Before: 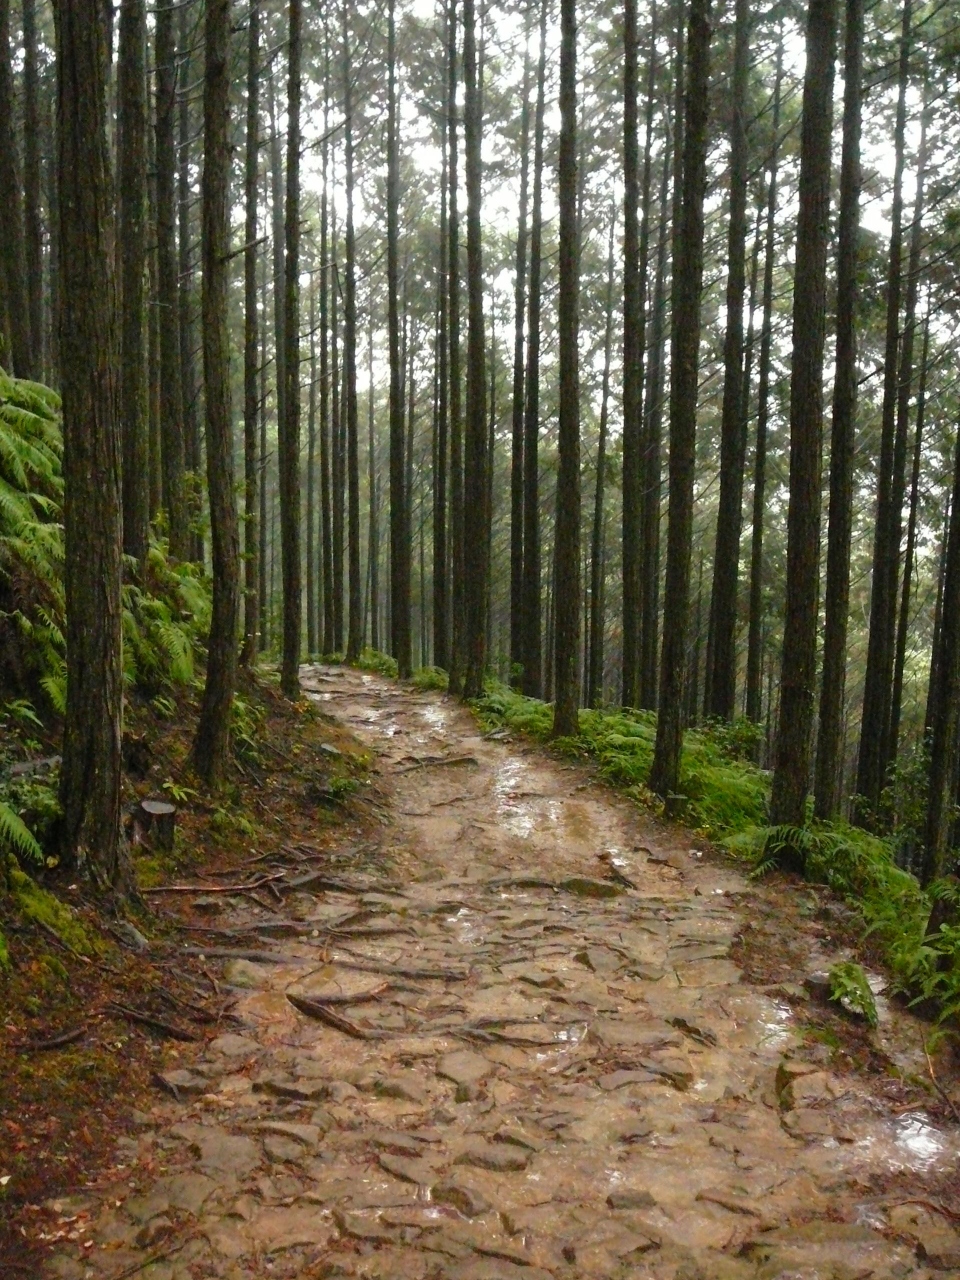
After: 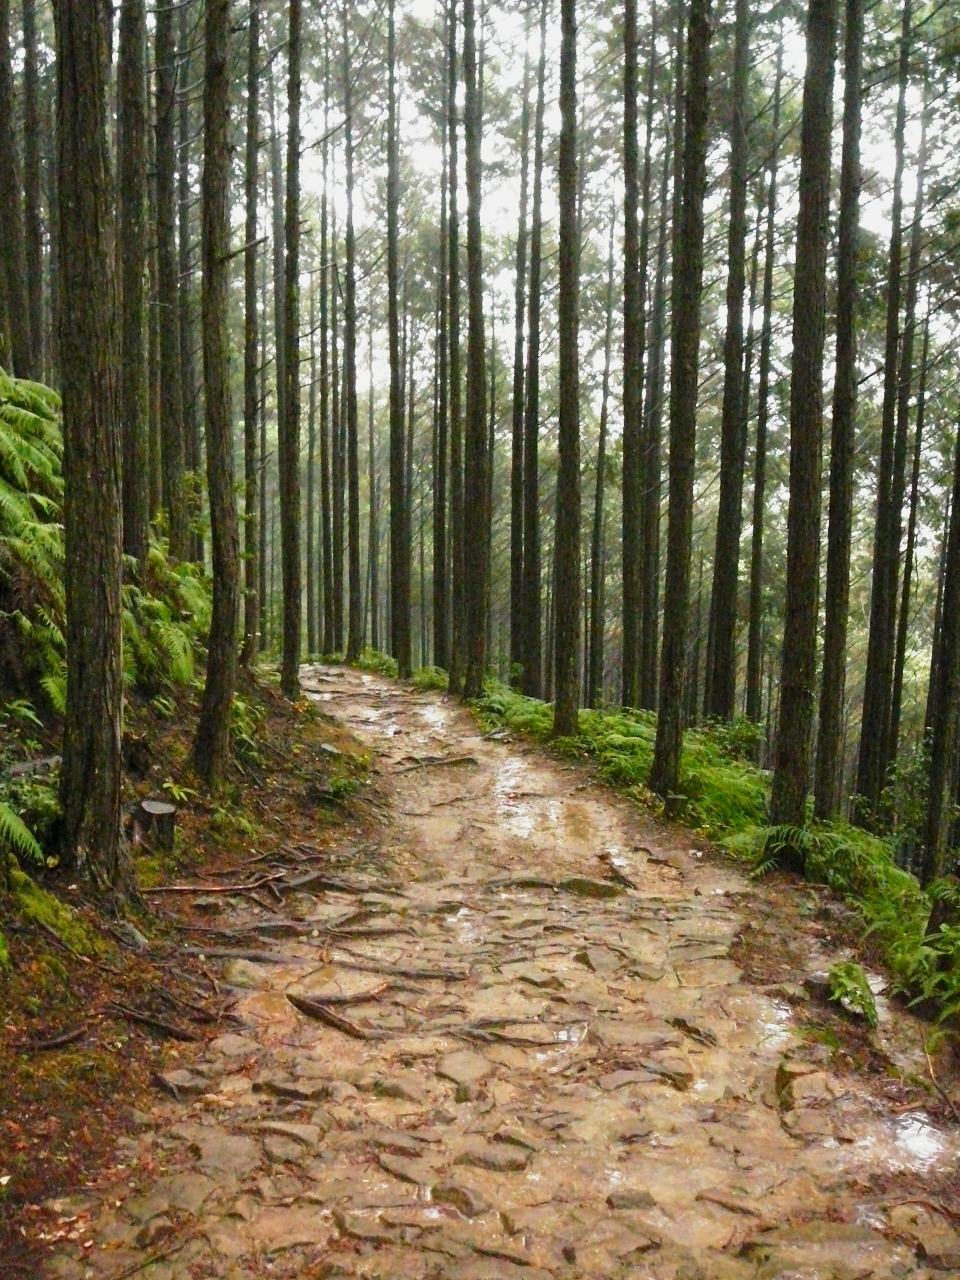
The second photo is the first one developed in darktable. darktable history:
base curve: curves: ch0 [(0, 0) (0.088, 0.125) (0.176, 0.251) (0.354, 0.501) (0.613, 0.749) (1, 0.877)], preserve colors none
contrast equalizer: octaves 7, y [[0.6 ×6], [0.55 ×6], [0 ×6], [0 ×6], [0 ×6]], mix 0.148
